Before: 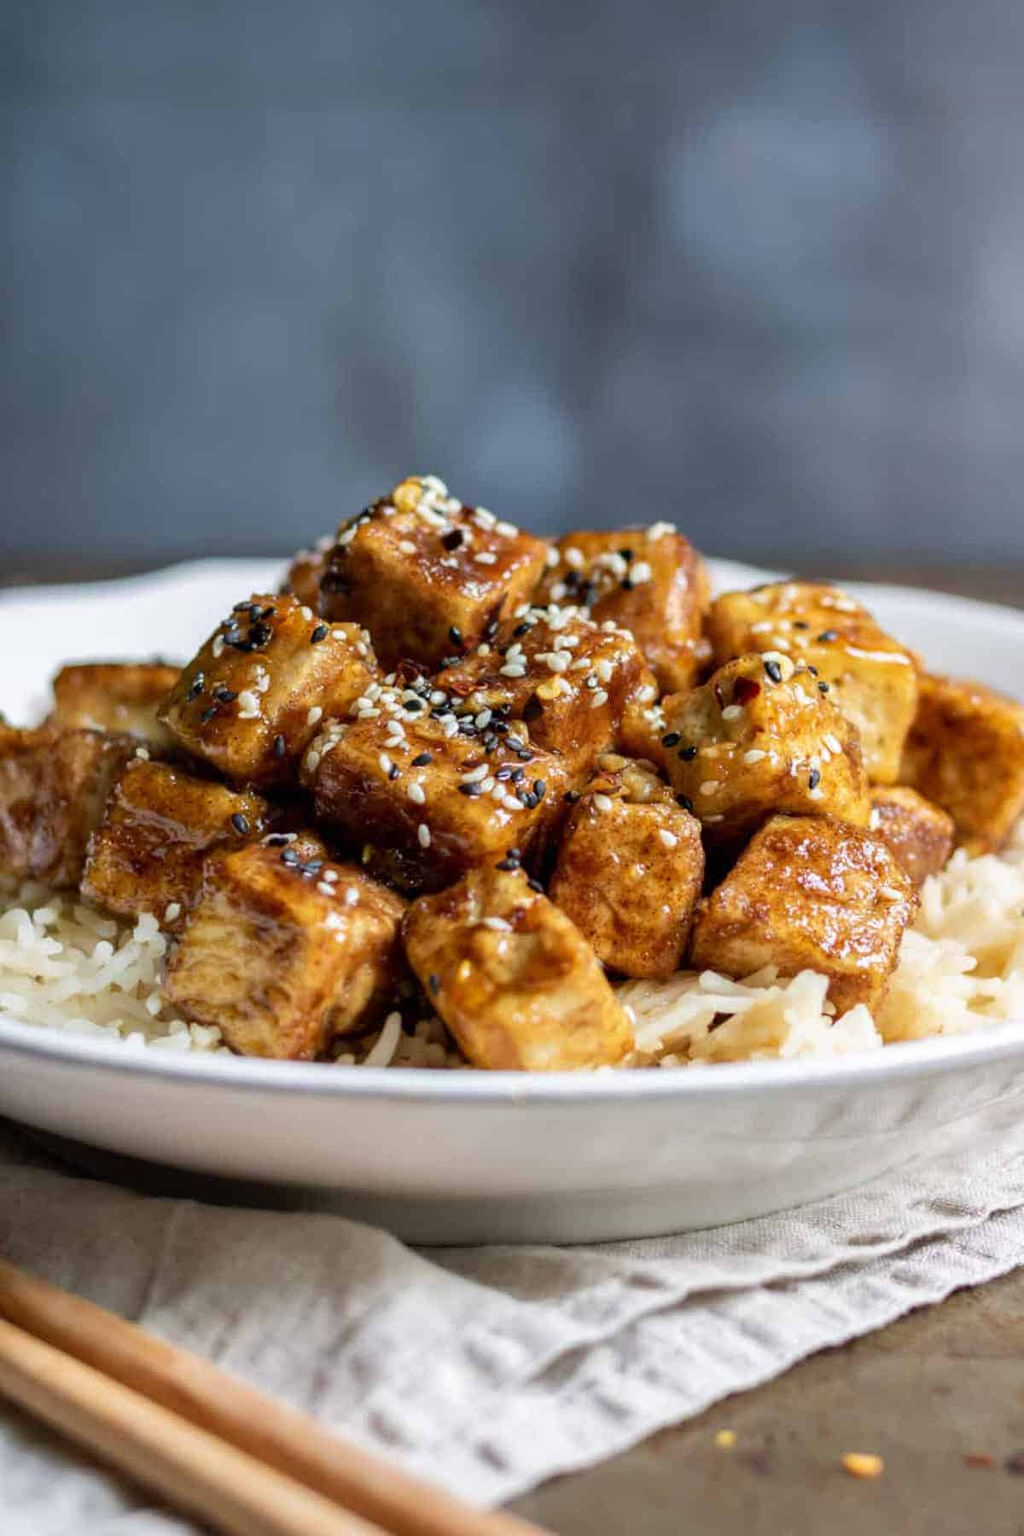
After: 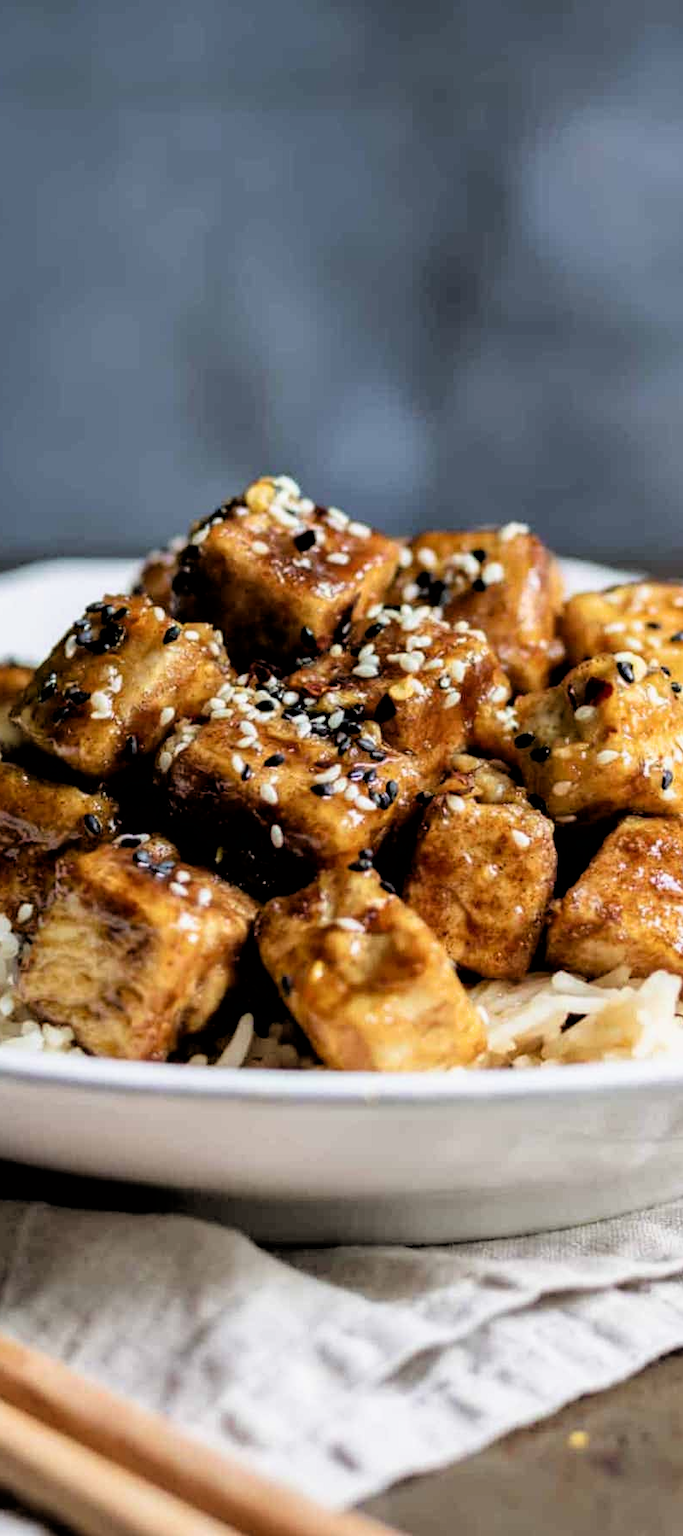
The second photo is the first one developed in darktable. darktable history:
exposure: black level correction 0.002, compensate highlight preservation false
filmic rgb: black relative exposure -3.73 EV, white relative exposure 2.75 EV, dynamic range scaling -5.2%, hardness 3.05
crop and rotate: left 14.48%, right 18.703%
